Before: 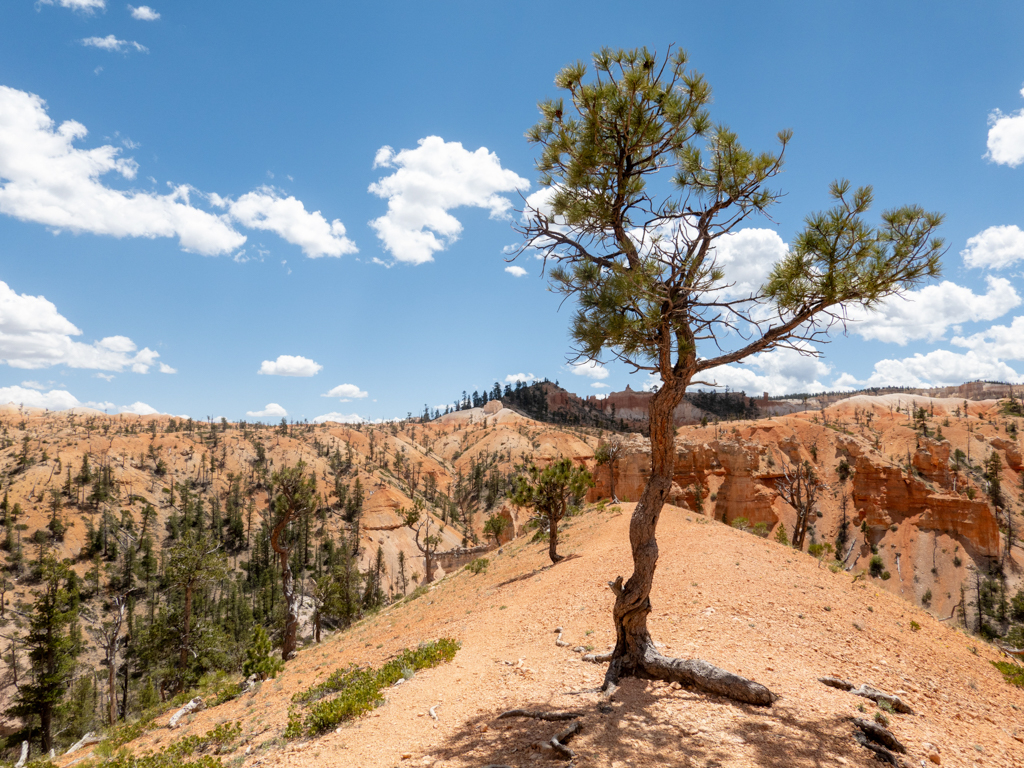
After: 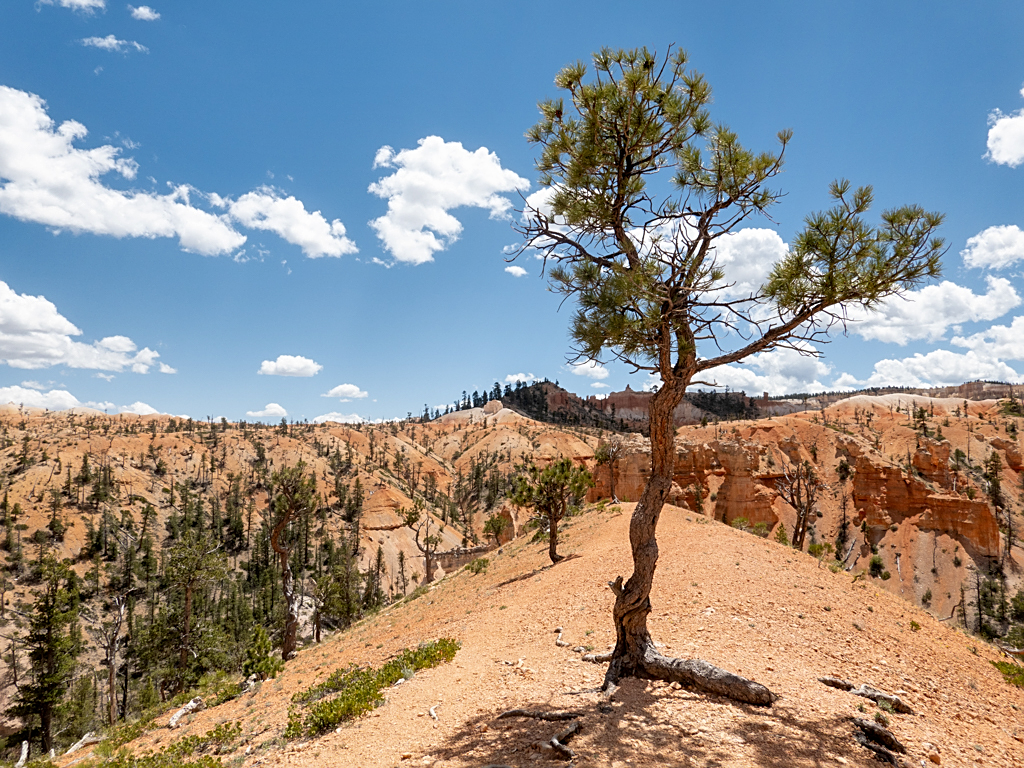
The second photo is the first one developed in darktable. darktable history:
sharpen: on, module defaults
shadows and highlights: shadows color adjustment 97.99%, highlights color adjustment 57.83%, soften with gaussian
